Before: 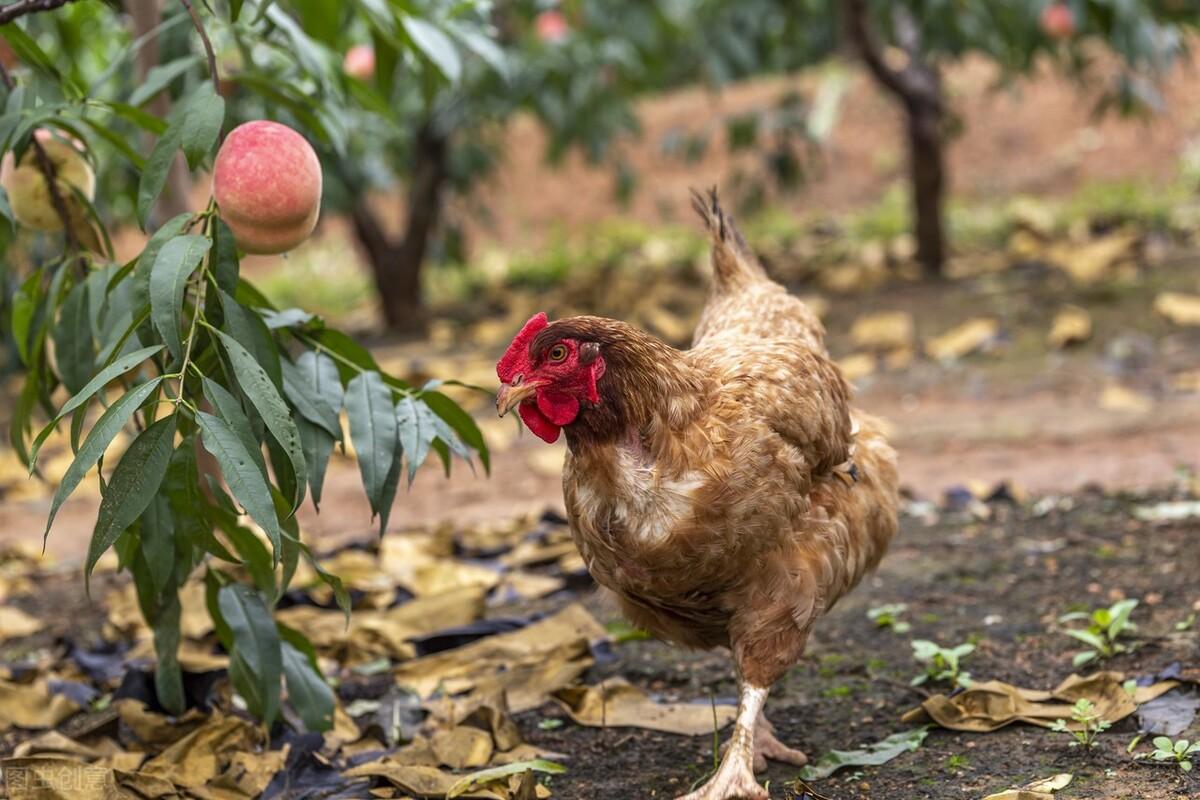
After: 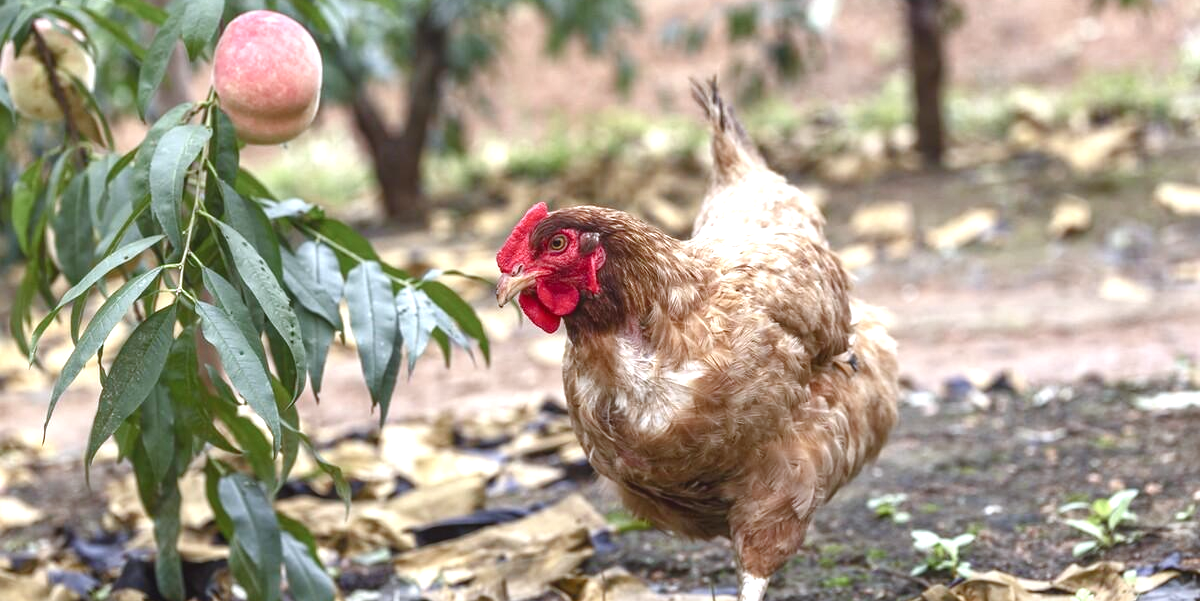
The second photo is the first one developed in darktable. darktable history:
crop: top 13.803%, bottom 11.07%
color balance rgb: shadows lift › chroma 1.032%, shadows lift › hue 27.94°, highlights gain › chroma 0.278%, highlights gain › hue 331.22°, global offset › luminance 0.729%, linear chroma grading › global chroma -15.131%, perceptual saturation grading › global saturation 20%, perceptual saturation grading › highlights -49.089%, perceptual saturation grading › shadows 24.931%
color calibration: x 0.37, y 0.382, temperature 4314.59 K
exposure: black level correction 0, exposure 0.852 EV, compensate highlight preservation false
